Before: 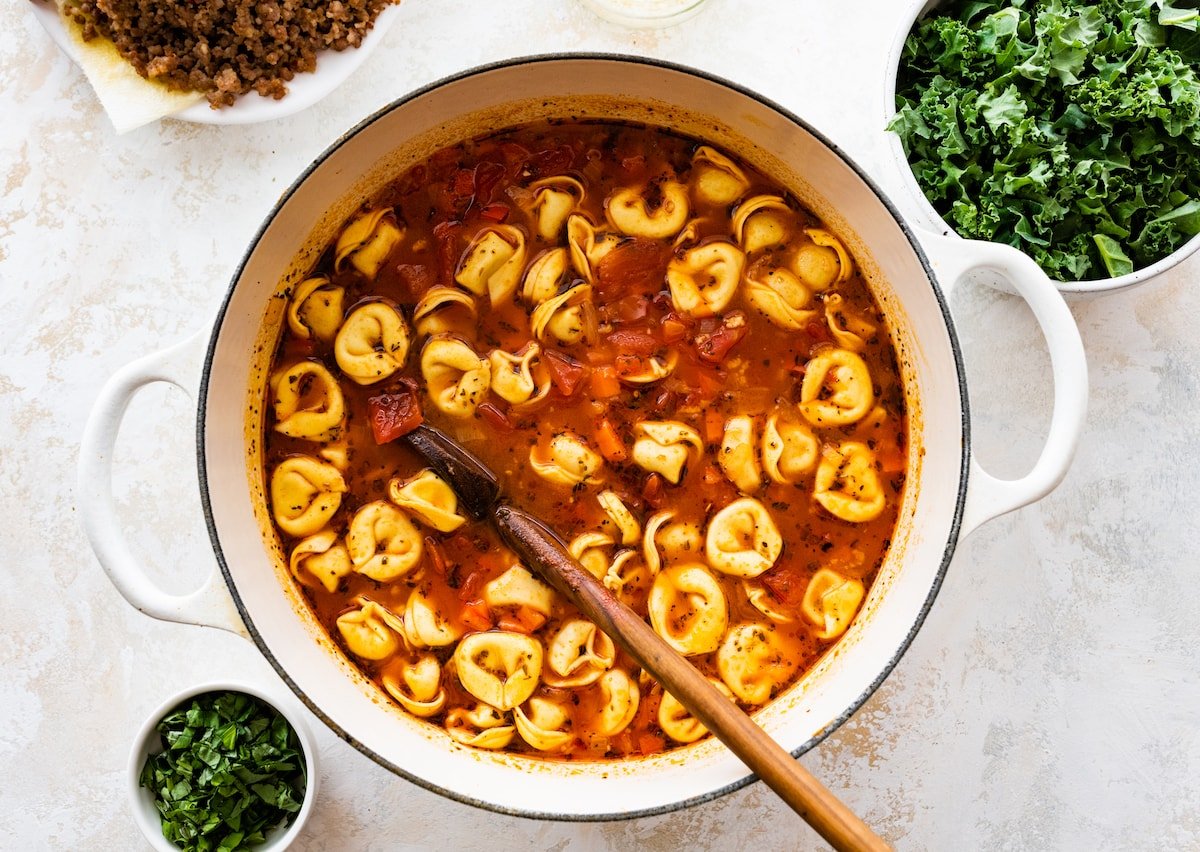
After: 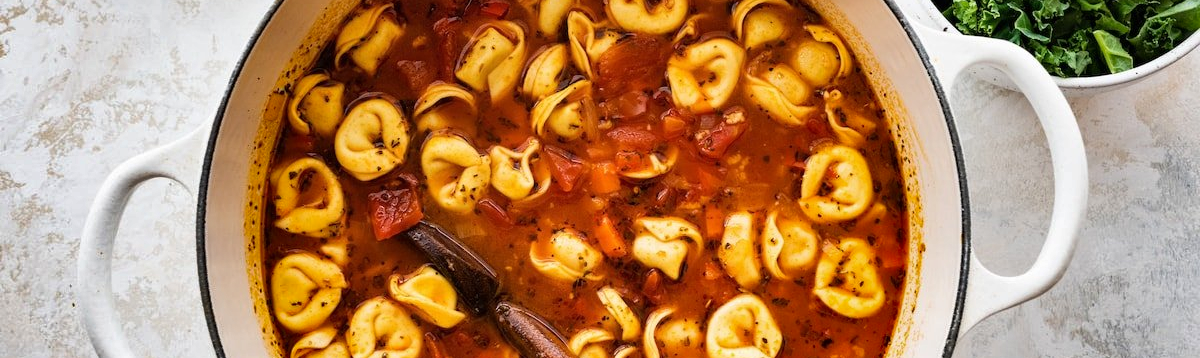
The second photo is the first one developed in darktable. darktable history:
shadows and highlights: radius 102.95, shadows 50.54, highlights -64.66, soften with gaussian
crop and rotate: top 23.969%, bottom 33.975%
